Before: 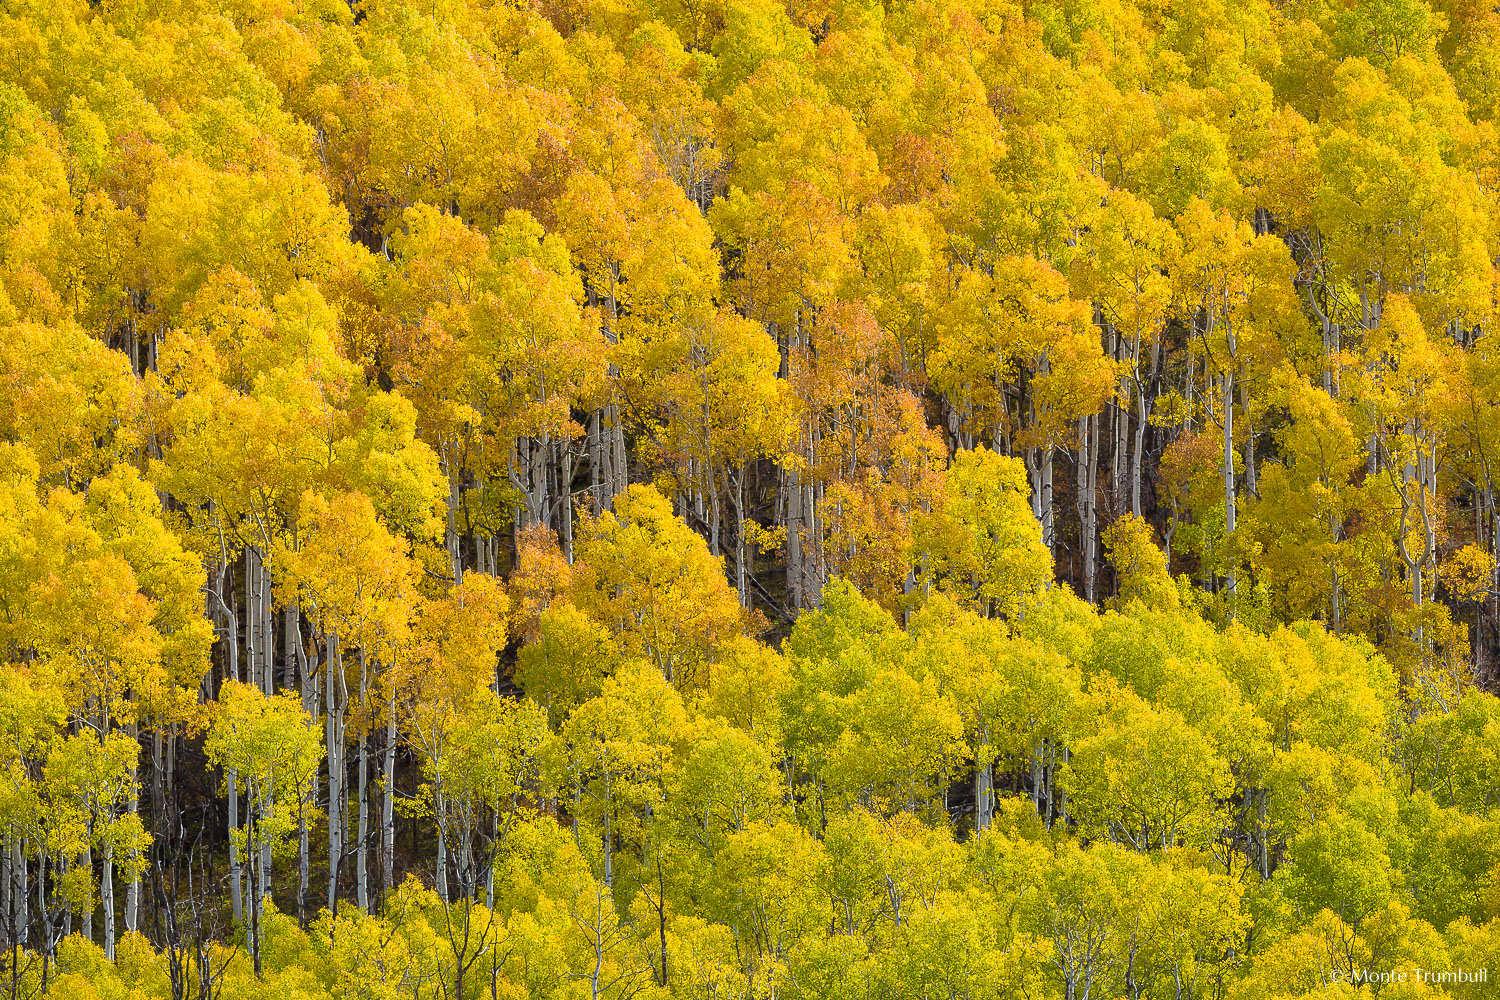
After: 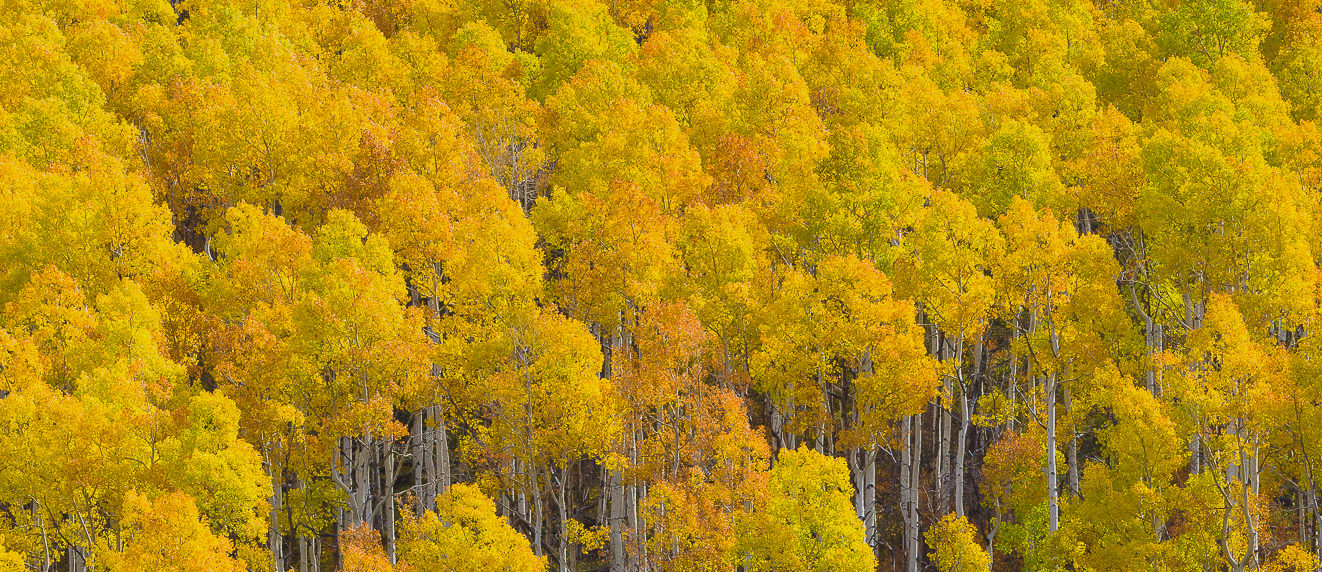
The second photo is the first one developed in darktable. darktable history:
lowpass: radius 0.1, contrast 0.85, saturation 1.1, unbound 0
crop and rotate: left 11.812%, bottom 42.776%
